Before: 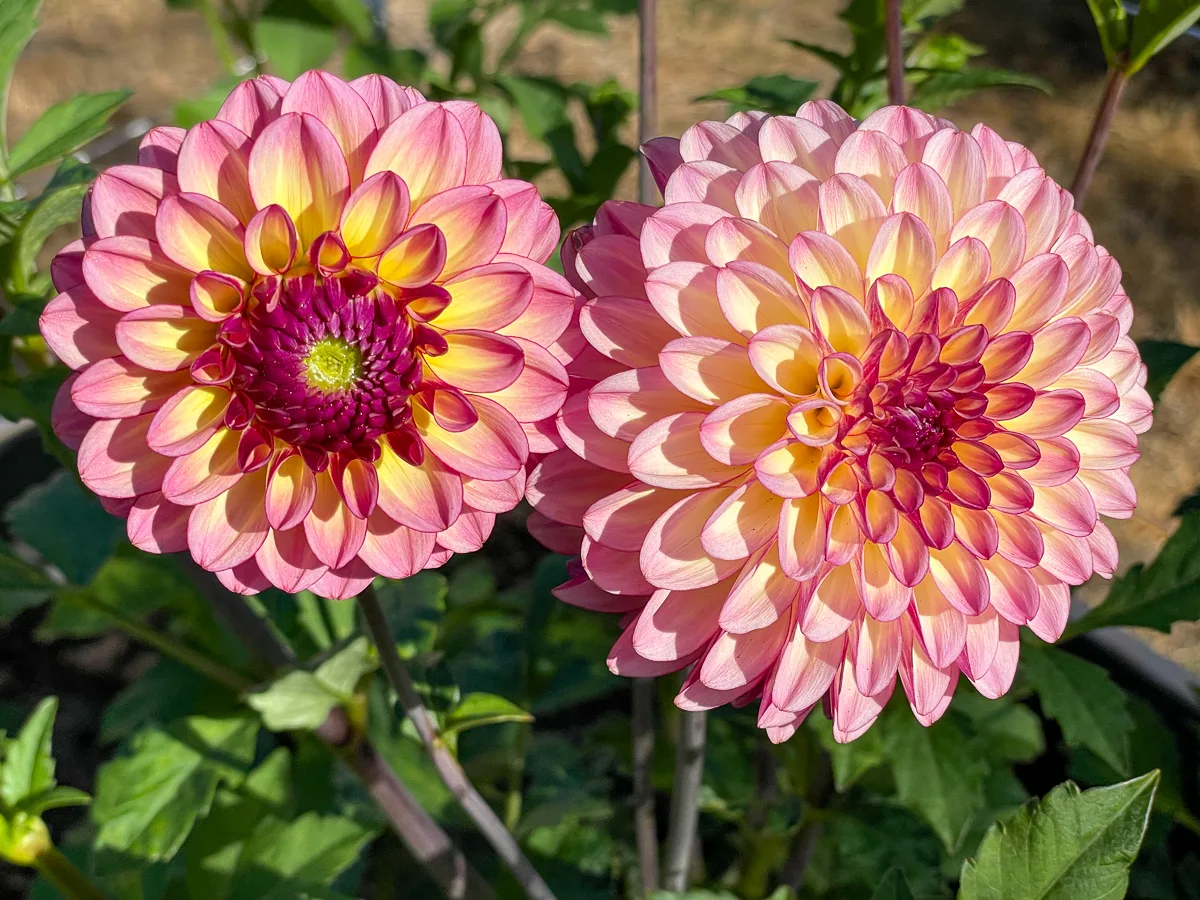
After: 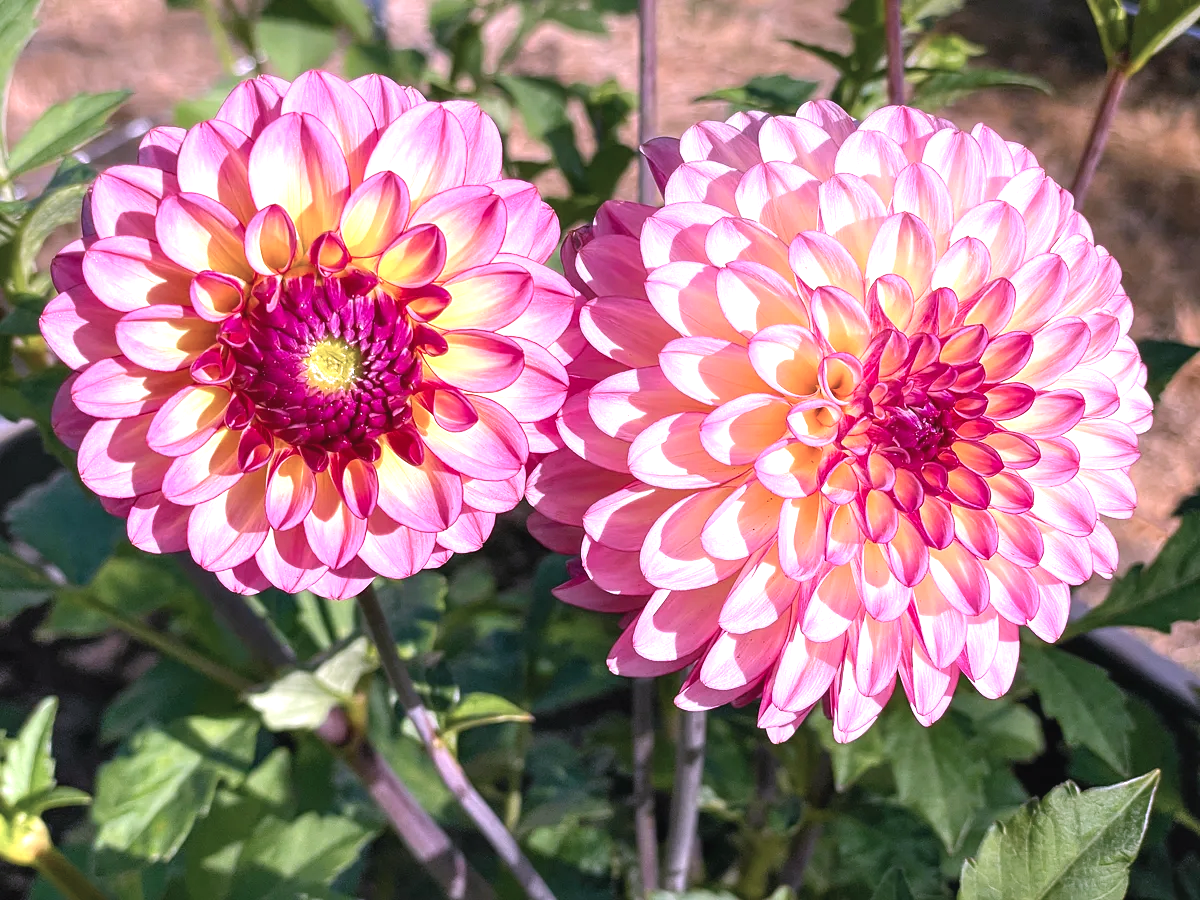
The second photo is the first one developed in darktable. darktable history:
shadows and highlights: radius 47.57, white point adjustment 6.55, compress 79.5%, soften with gaussian
exposure: black level correction -0.002, exposure 0.532 EV, compensate exposure bias true, compensate highlight preservation false
color correction: highlights a* 15.03, highlights b* -24.32
